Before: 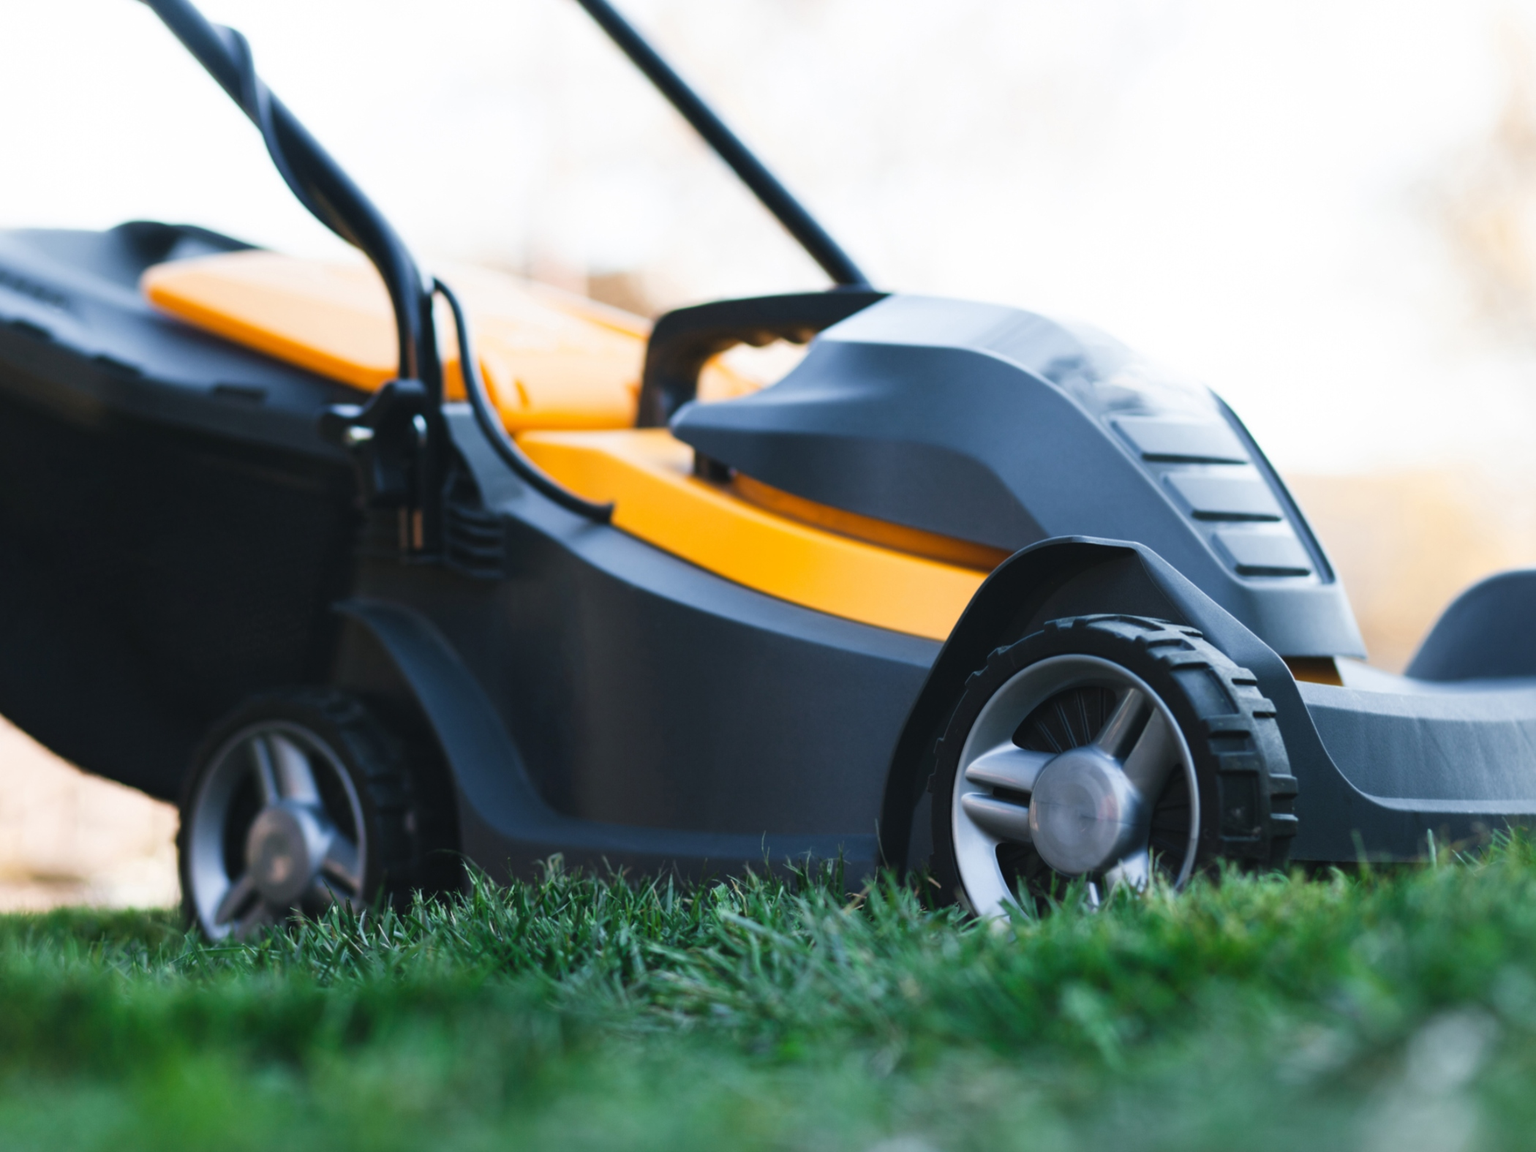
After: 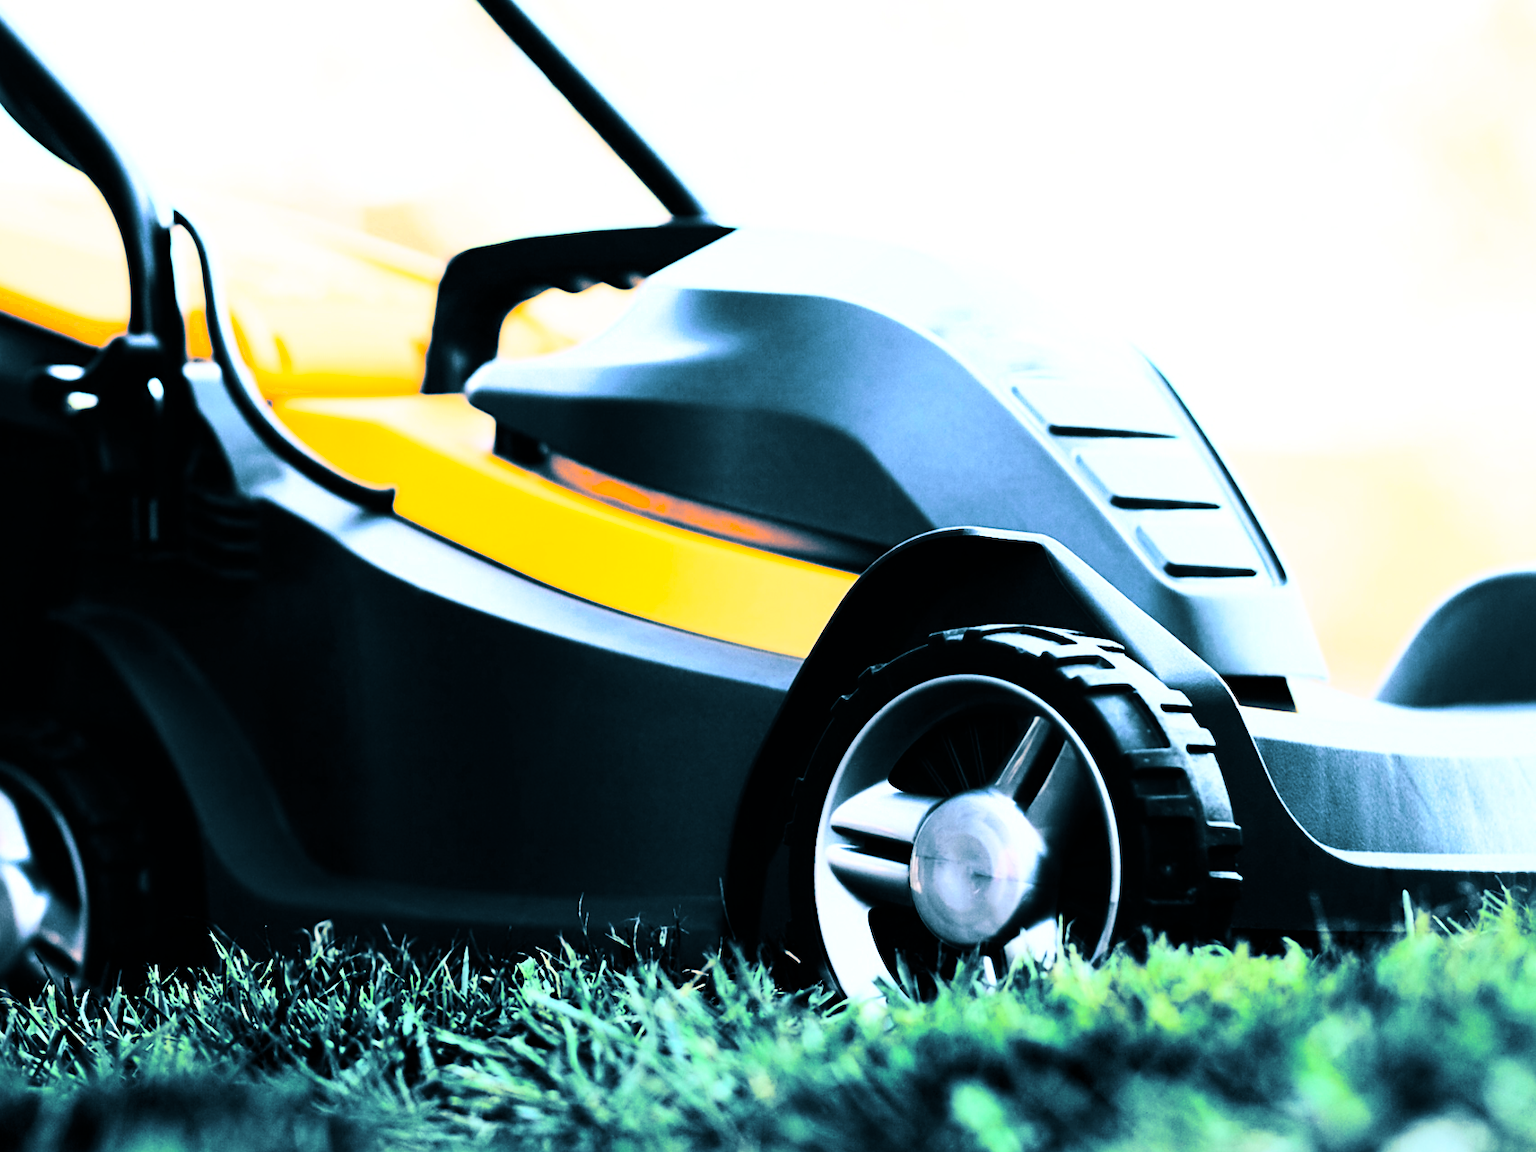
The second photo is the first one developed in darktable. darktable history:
crop: left 19.159%, top 9.58%, bottom 9.58%
split-toning: shadows › hue 212.4°, balance -70
rgb curve: curves: ch0 [(0, 0) (0.21, 0.15) (0.24, 0.21) (0.5, 0.75) (0.75, 0.96) (0.89, 0.99) (1, 1)]; ch1 [(0, 0.02) (0.21, 0.13) (0.25, 0.2) (0.5, 0.67) (0.75, 0.9) (0.89, 0.97) (1, 1)]; ch2 [(0, 0.02) (0.21, 0.13) (0.25, 0.2) (0.5, 0.67) (0.75, 0.9) (0.89, 0.97) (1, 1)], compensate middle gray true
exposure: black level correction 0.001, compensate highlight preservation false
contrast brightness saturation: contrast 0.32, brightness -0.08, saturation 0.17
sharpen: on, module defaults
